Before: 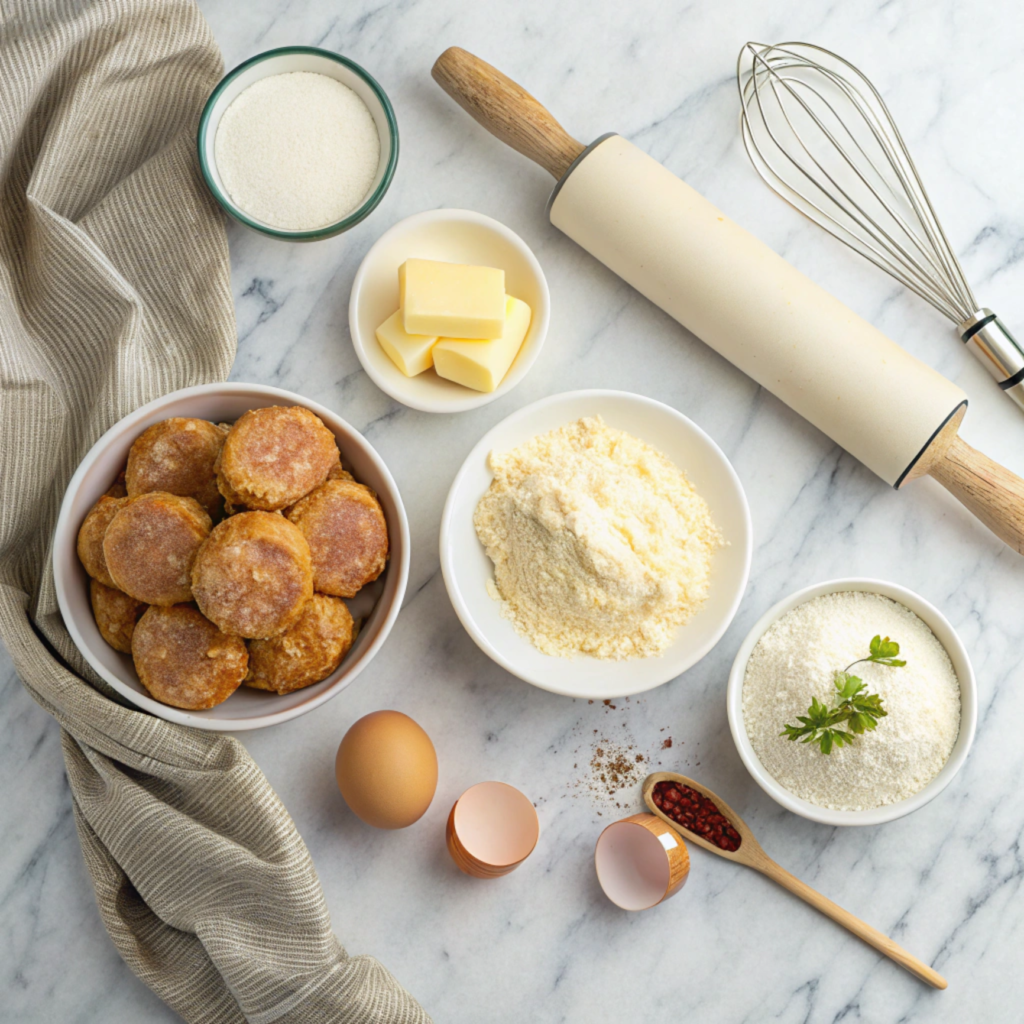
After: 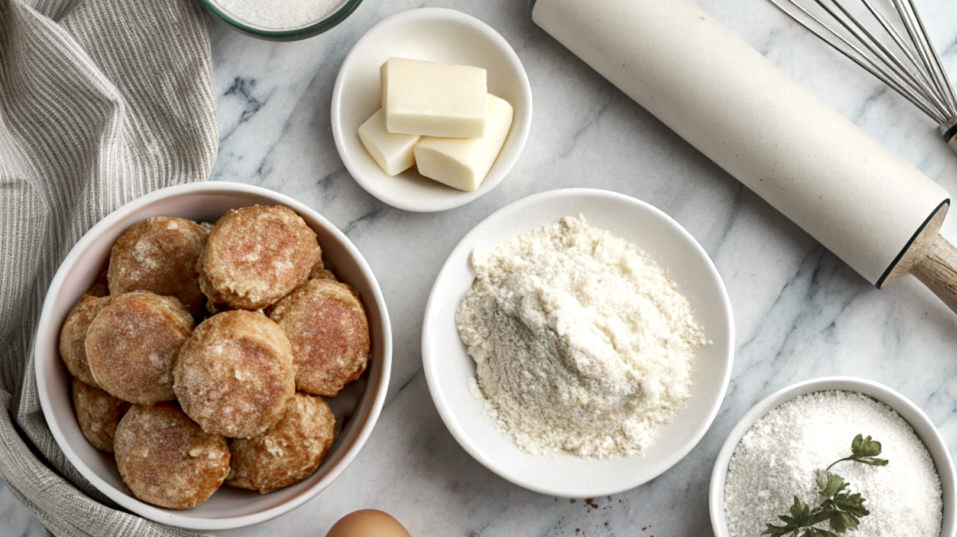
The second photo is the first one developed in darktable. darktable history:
crop: left 1.791%, top 19.71%, right 4.691%, bottom 27.831%
color zones: curves: ch1 [(0, 0.708) (0.088, 0.648) (0.245, 0.187) (0.429, 0.326) (0.571, 0.498) (0.714, 0.5) (0.857, 0.5) (1, 0.708)]
local contrast: mode bilateral grid, contrast 24, coarseness 60, detail 150%, midtone range 0.2
shadows and highlights: soften with gaussian
